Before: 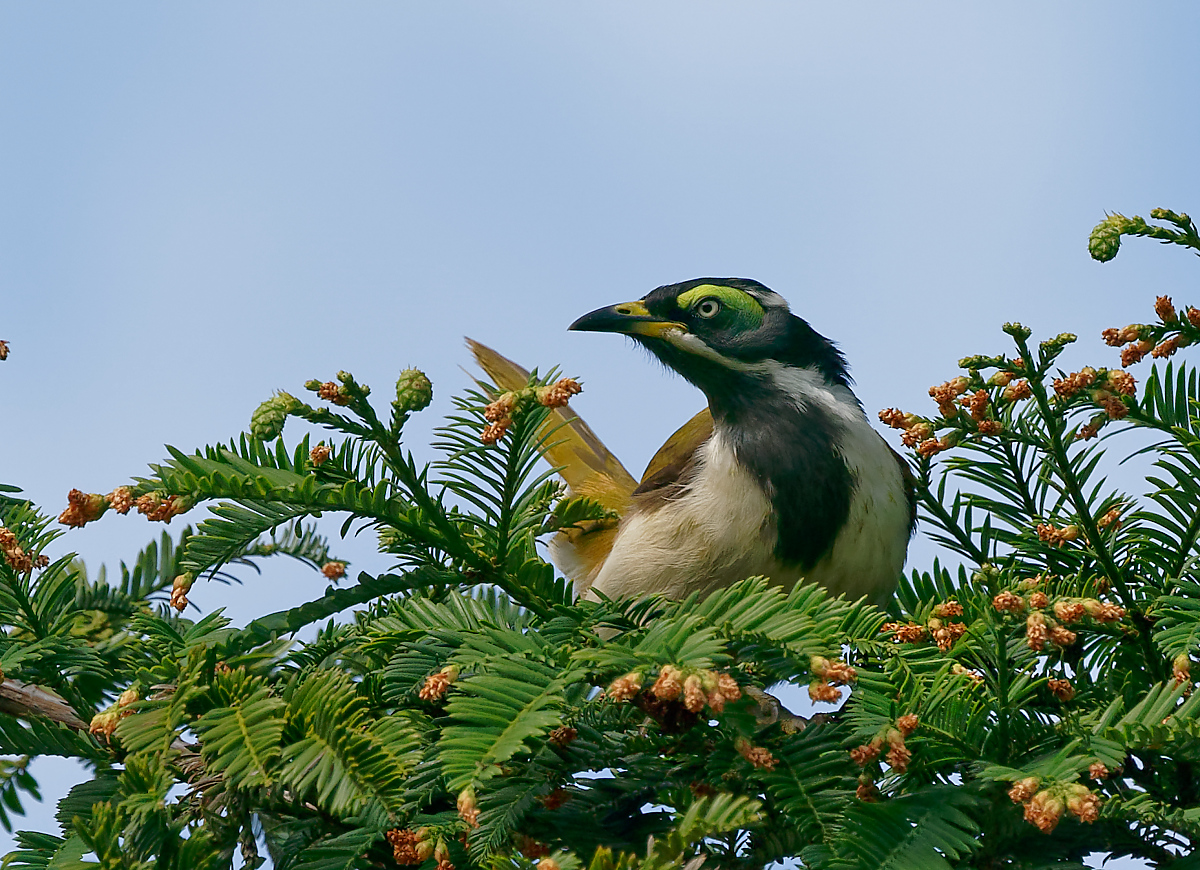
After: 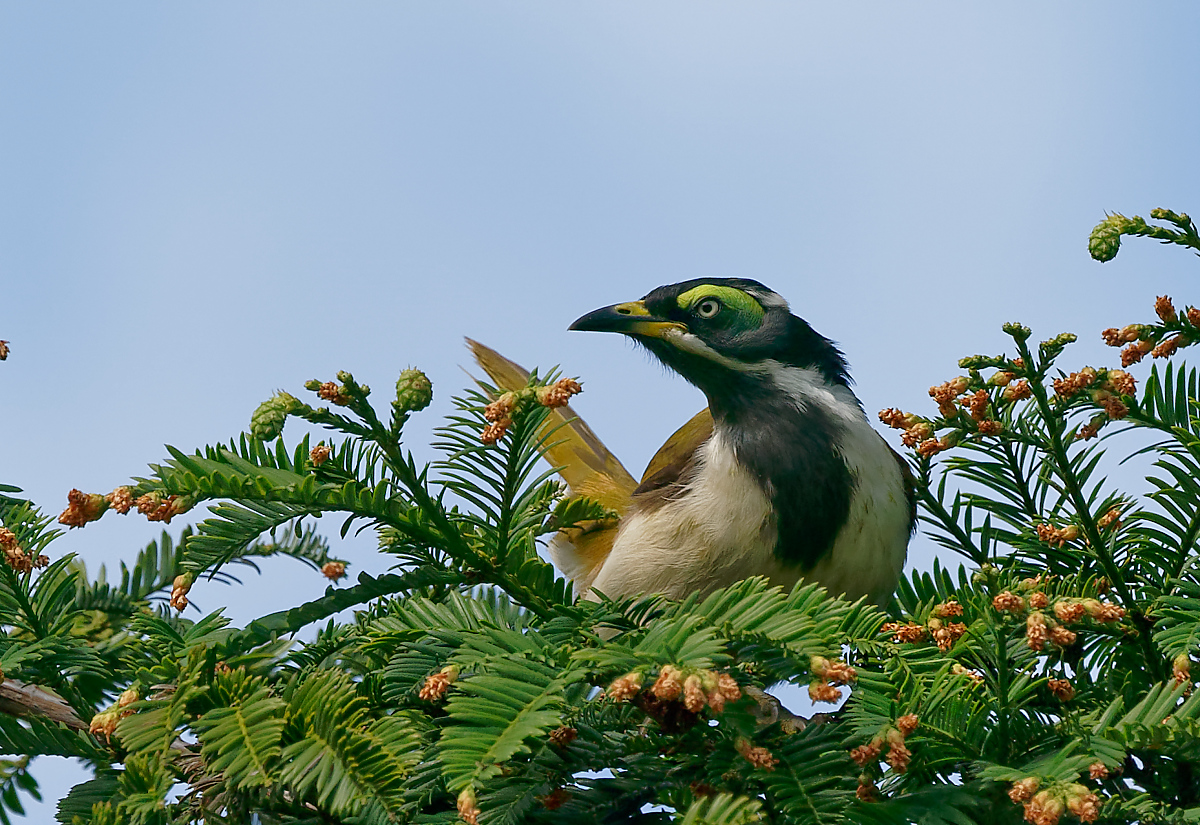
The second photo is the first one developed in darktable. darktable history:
crop and rotate: top 0.014%, bottom 5.101%
